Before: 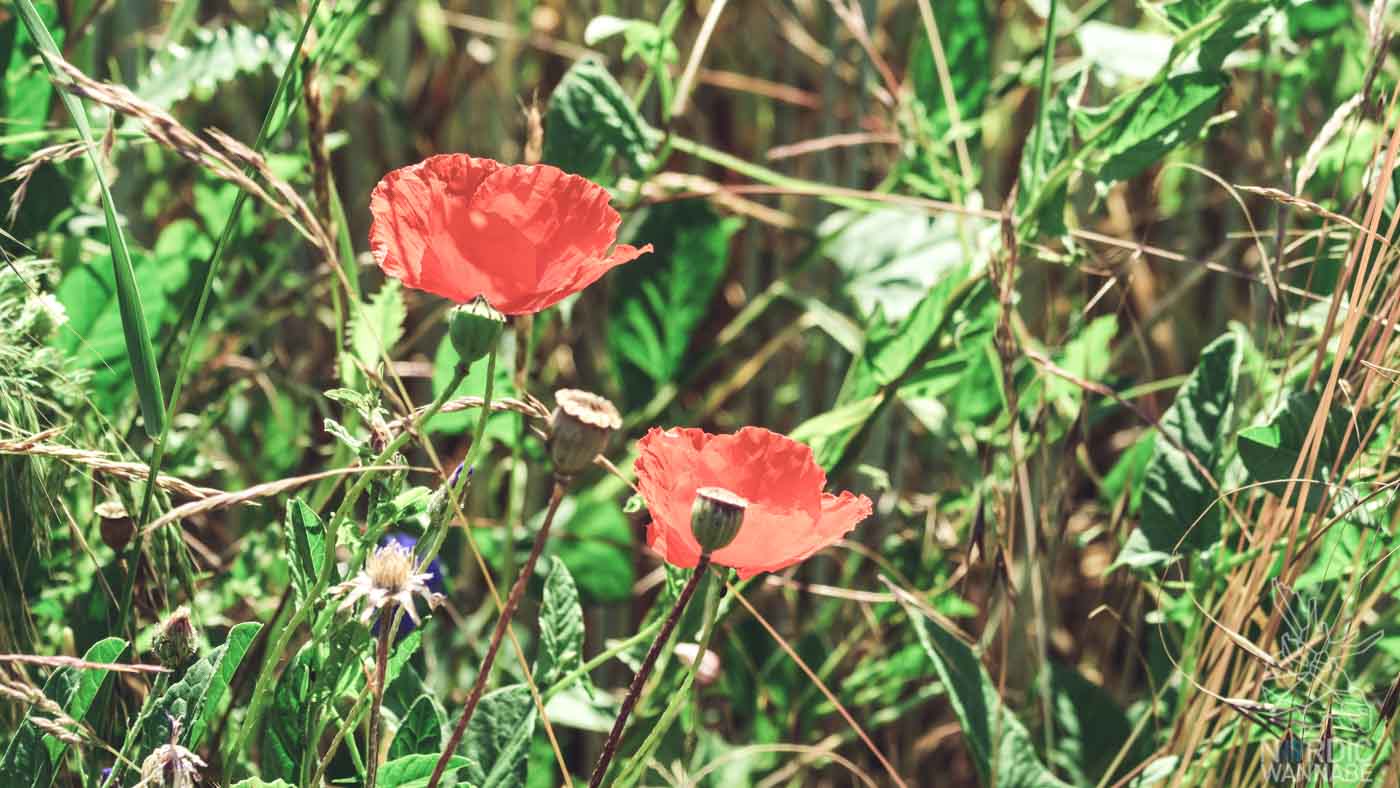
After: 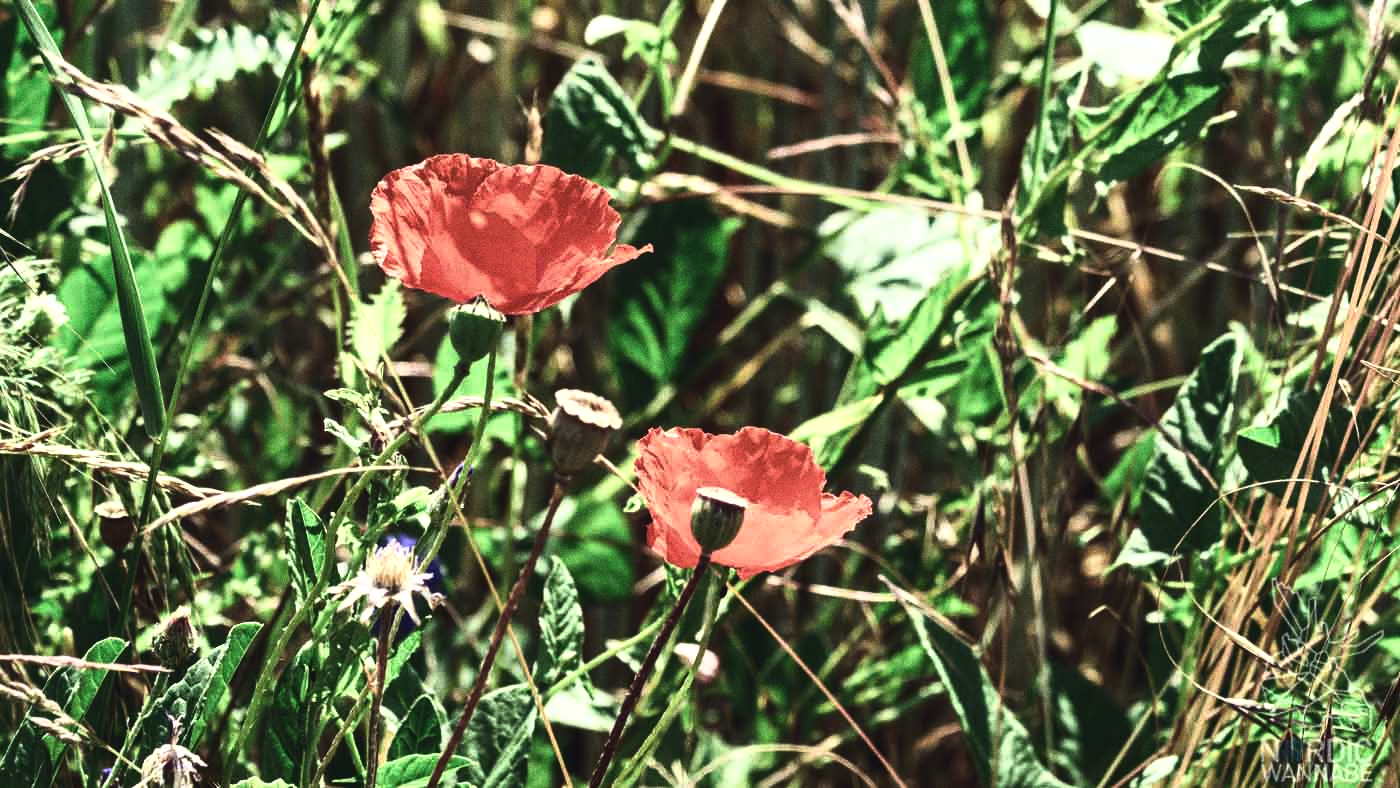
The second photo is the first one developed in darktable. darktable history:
tone curve: curves: ch0 [(0, 0) (0.56, 0.467) (0.846, 0.934) (1, 1)]
grain: coarseness 0.09 ISO
contrast equalizer: y [[0.5 ×6], [0.5 ×6], [0.5, 0.5, 0.501, 0.545, 0.707, 0.863], [0 ×6], [0 ×6]]
